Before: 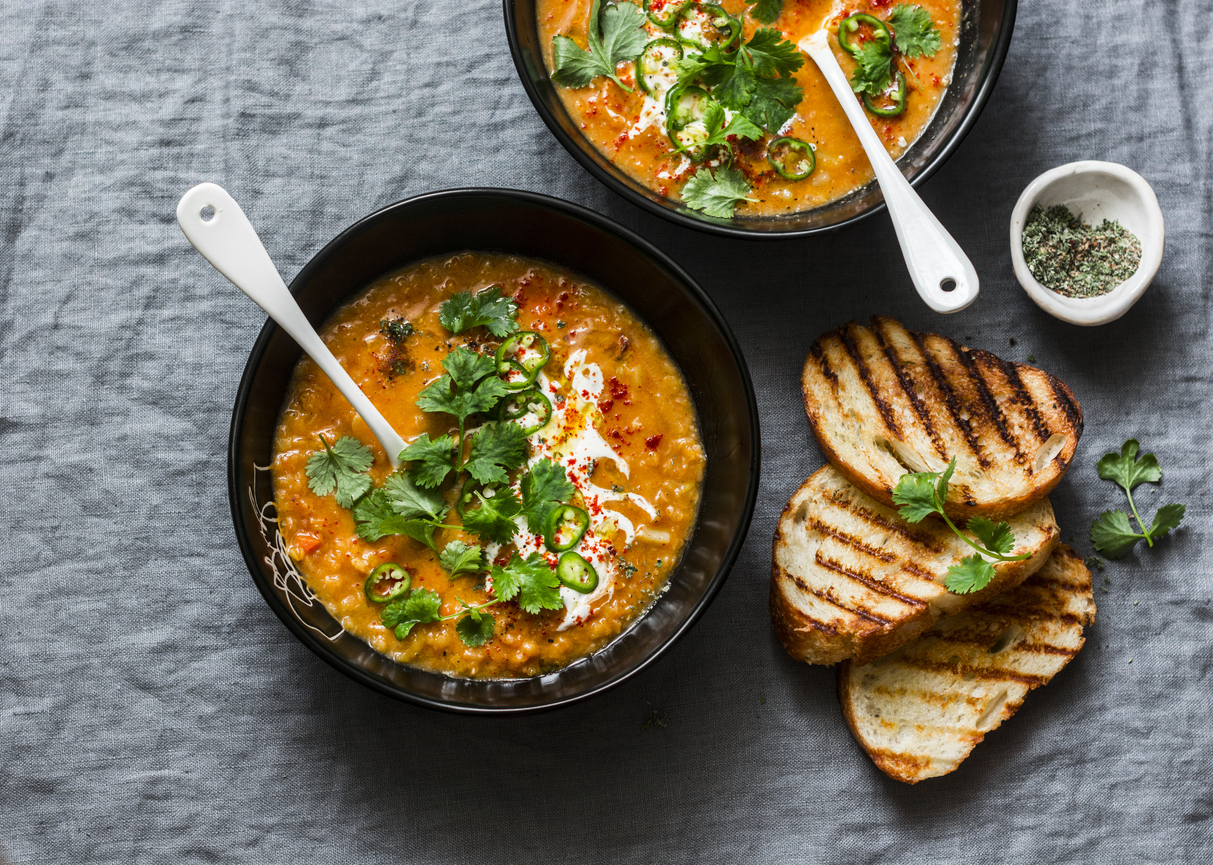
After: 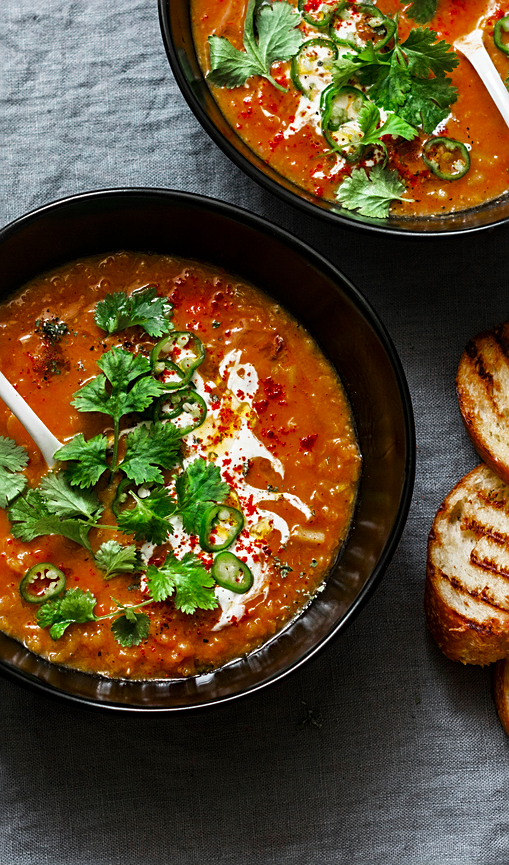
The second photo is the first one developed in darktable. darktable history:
crop: left 28.5%, right 29.496%
sharpen: on, module defaults
exposure: compensate highlight preservation false
color zones: curves: ch0 [(0.11, 0.396) (0.195, 0.36) (0.25, 0.5) (0.303, 0.412) (0.357, 0.544) (0.75, 0.5) (0.967, 0.328)]; ch1 [(0, 0.468) (0.112, 0.512) (0.202, 0.6) (0.25, 0.5) (0.307, 0.352) (0.357, 0.544) (0.75, 0.5) (0.963, 0.524)]
